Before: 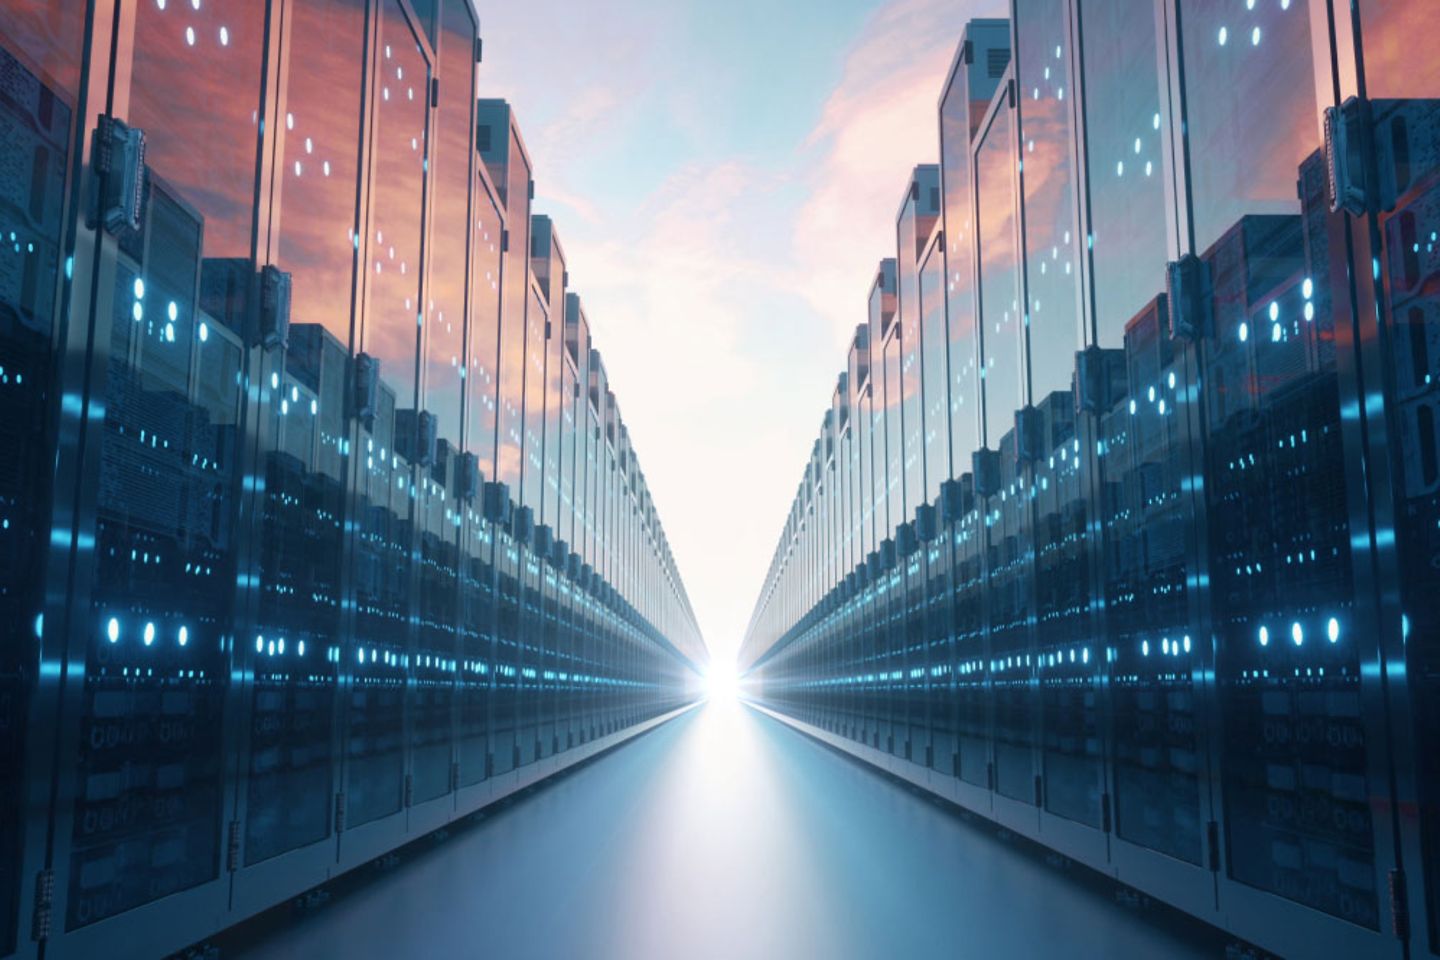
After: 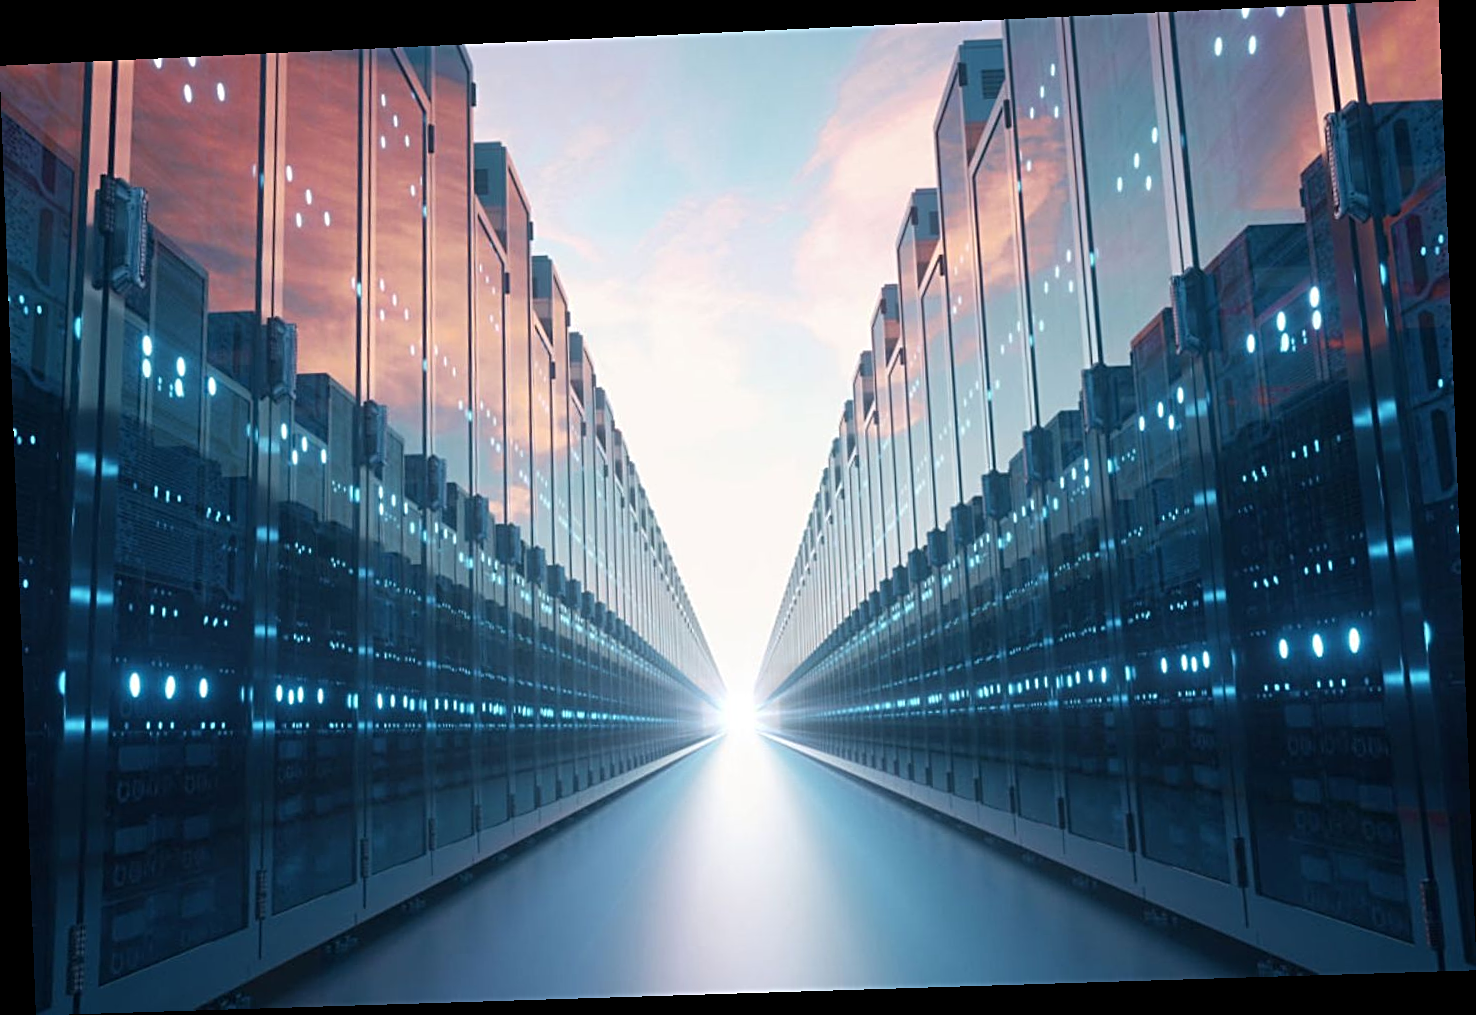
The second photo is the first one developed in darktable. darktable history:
rotate and perspective: rotation -2.22°, lens shift (horizontal) -0.022, automatic cropping off
sharpen: radius 2.767
